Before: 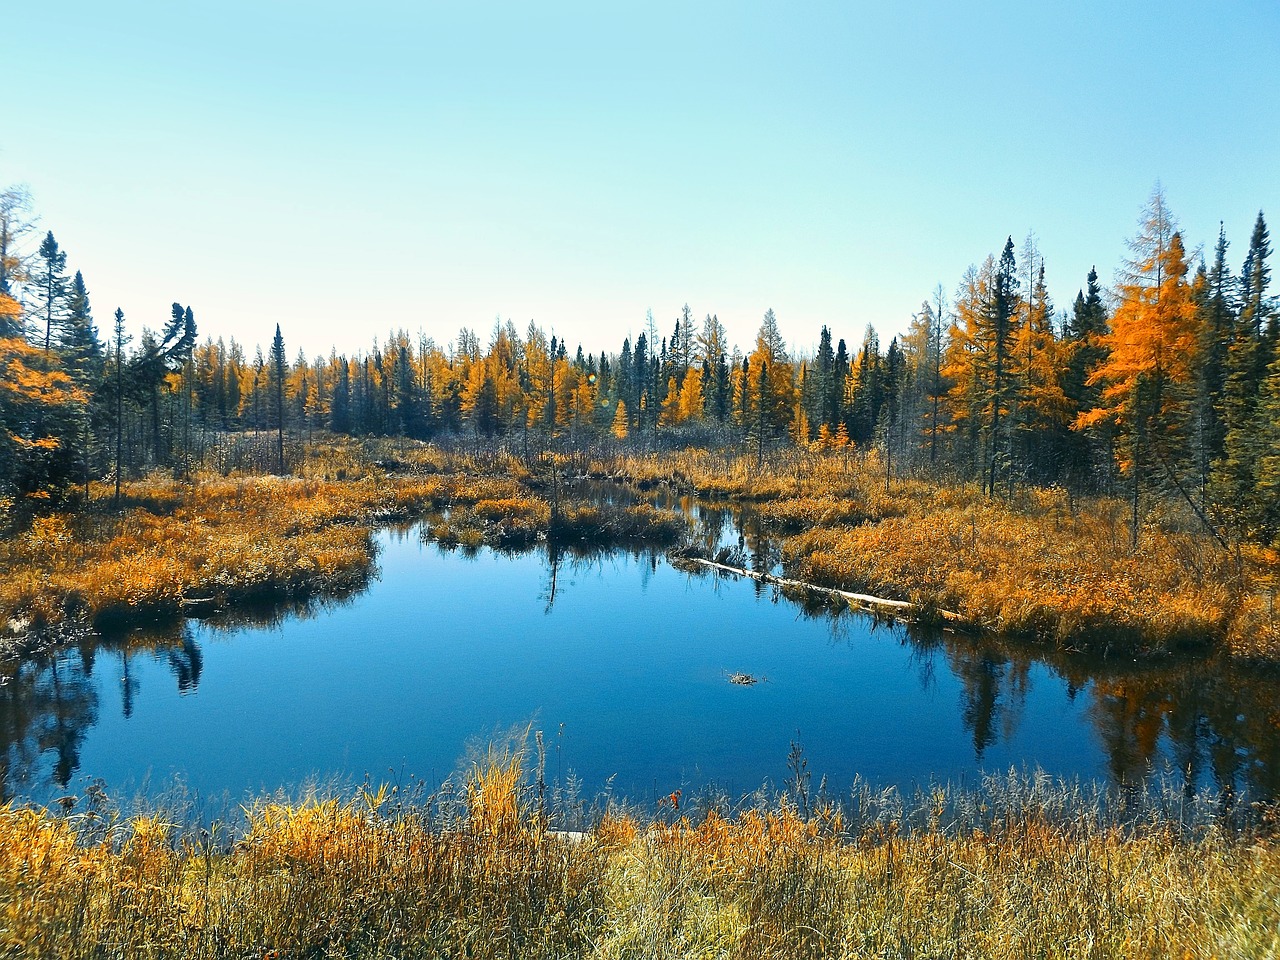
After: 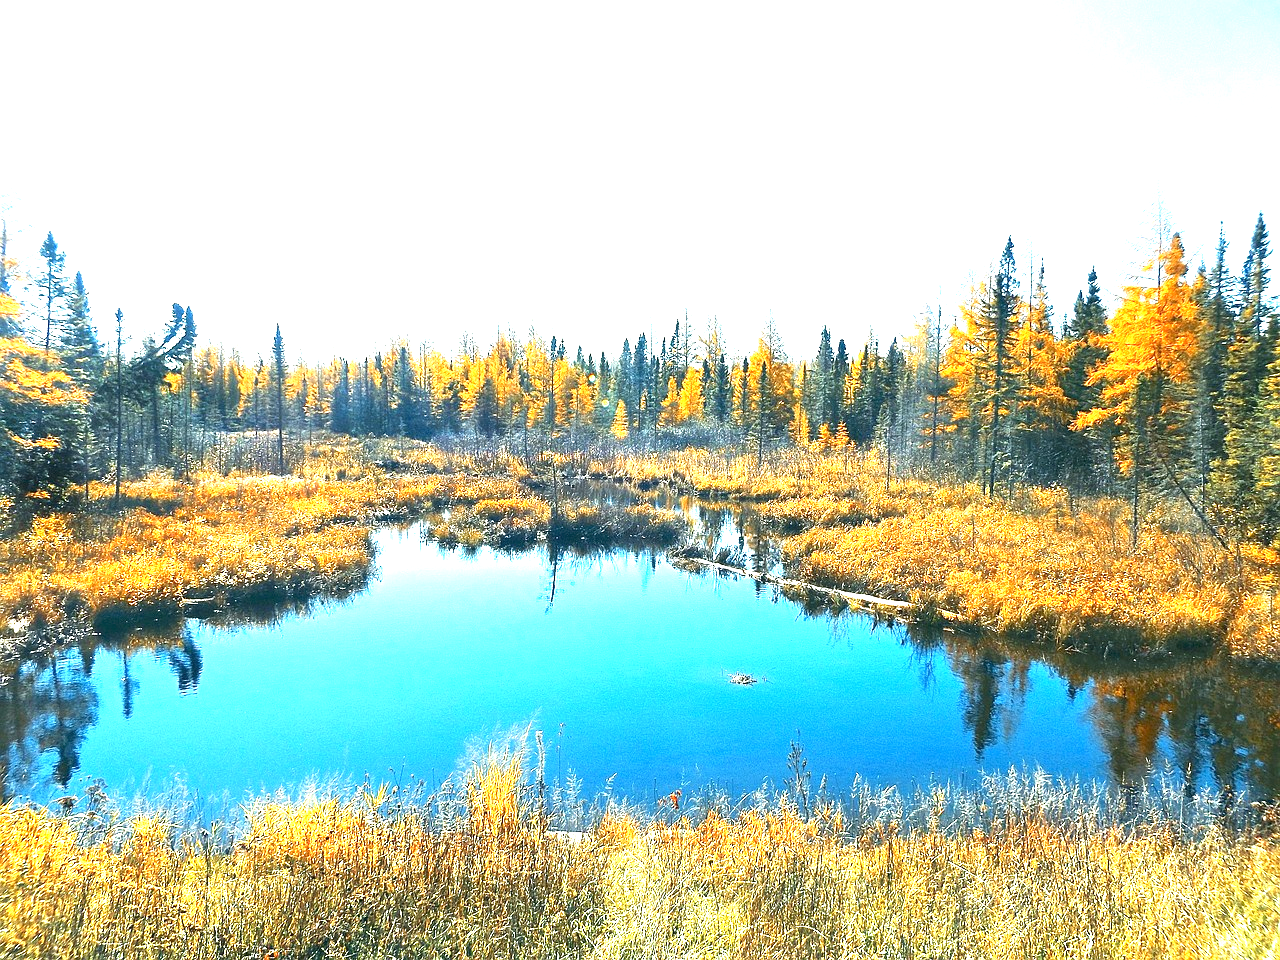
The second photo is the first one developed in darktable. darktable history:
exposure: black level correction 0, exposure 1.887 EV, compensate highlight preservation false
